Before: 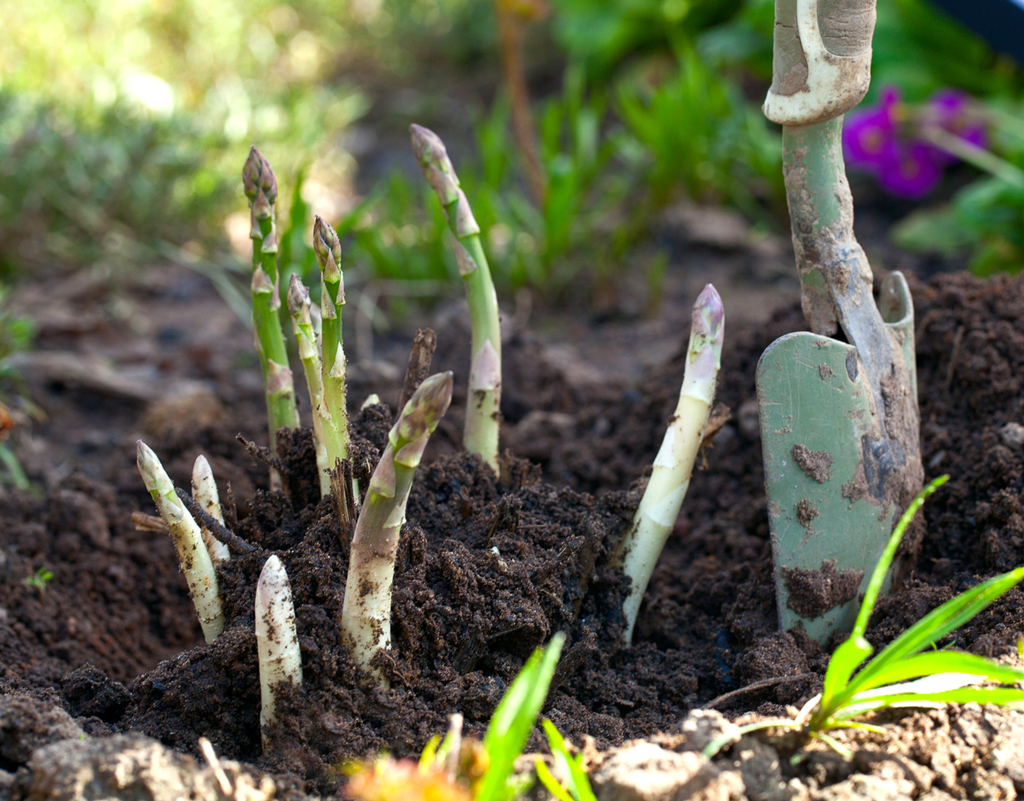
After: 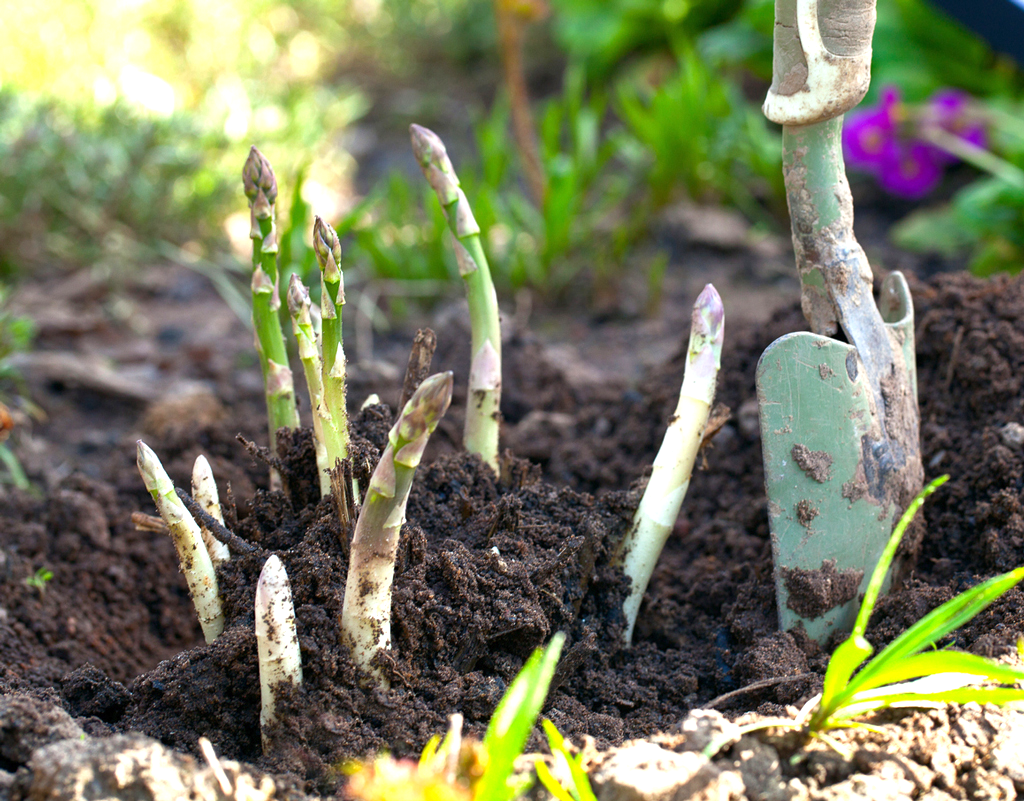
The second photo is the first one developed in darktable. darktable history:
exposure: exposure 0.608 EV, compensate highlight preservation false
